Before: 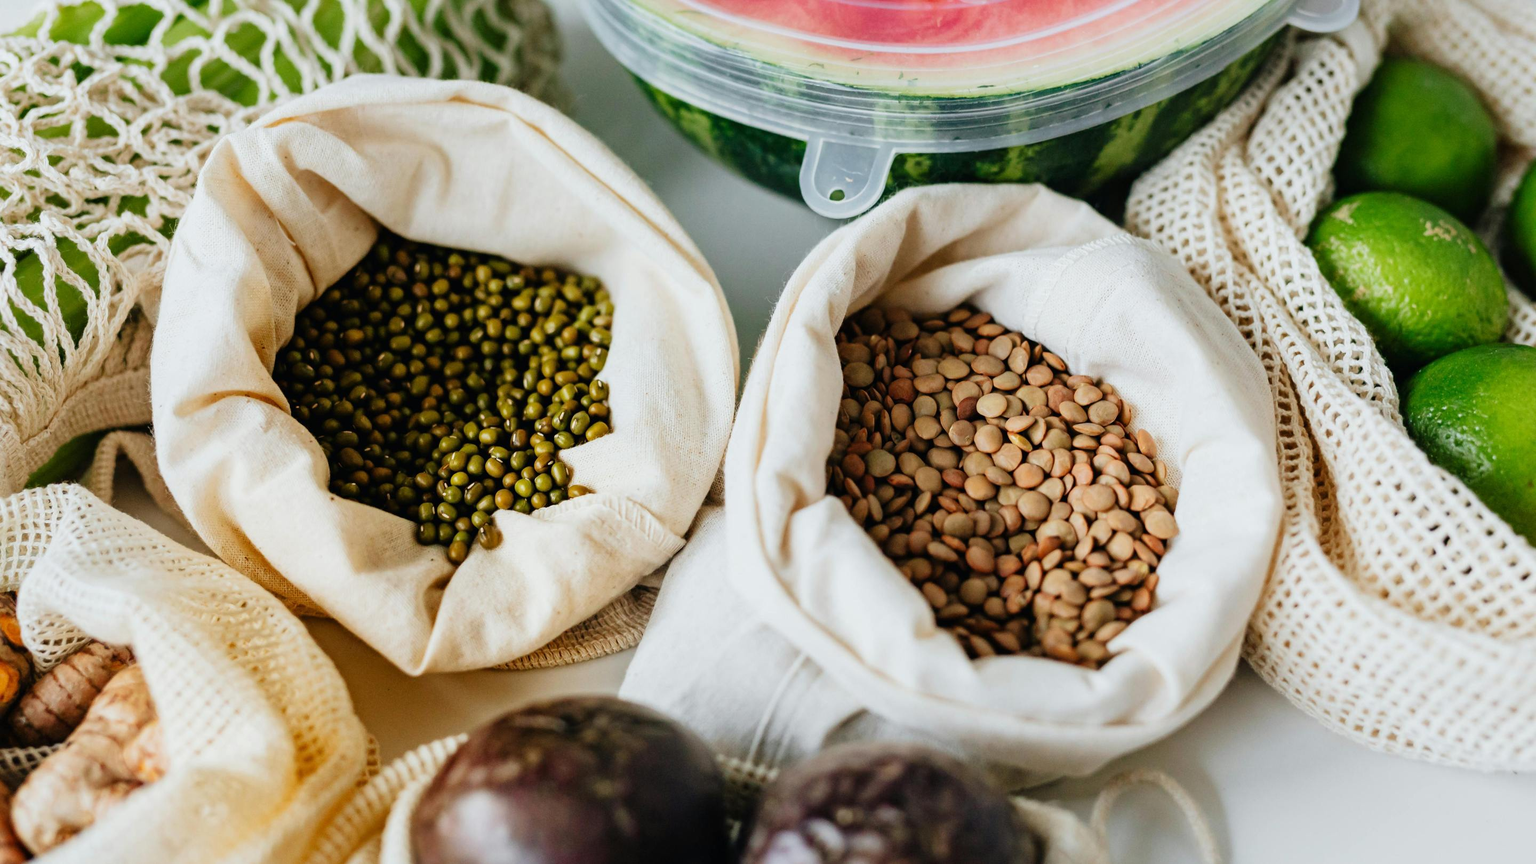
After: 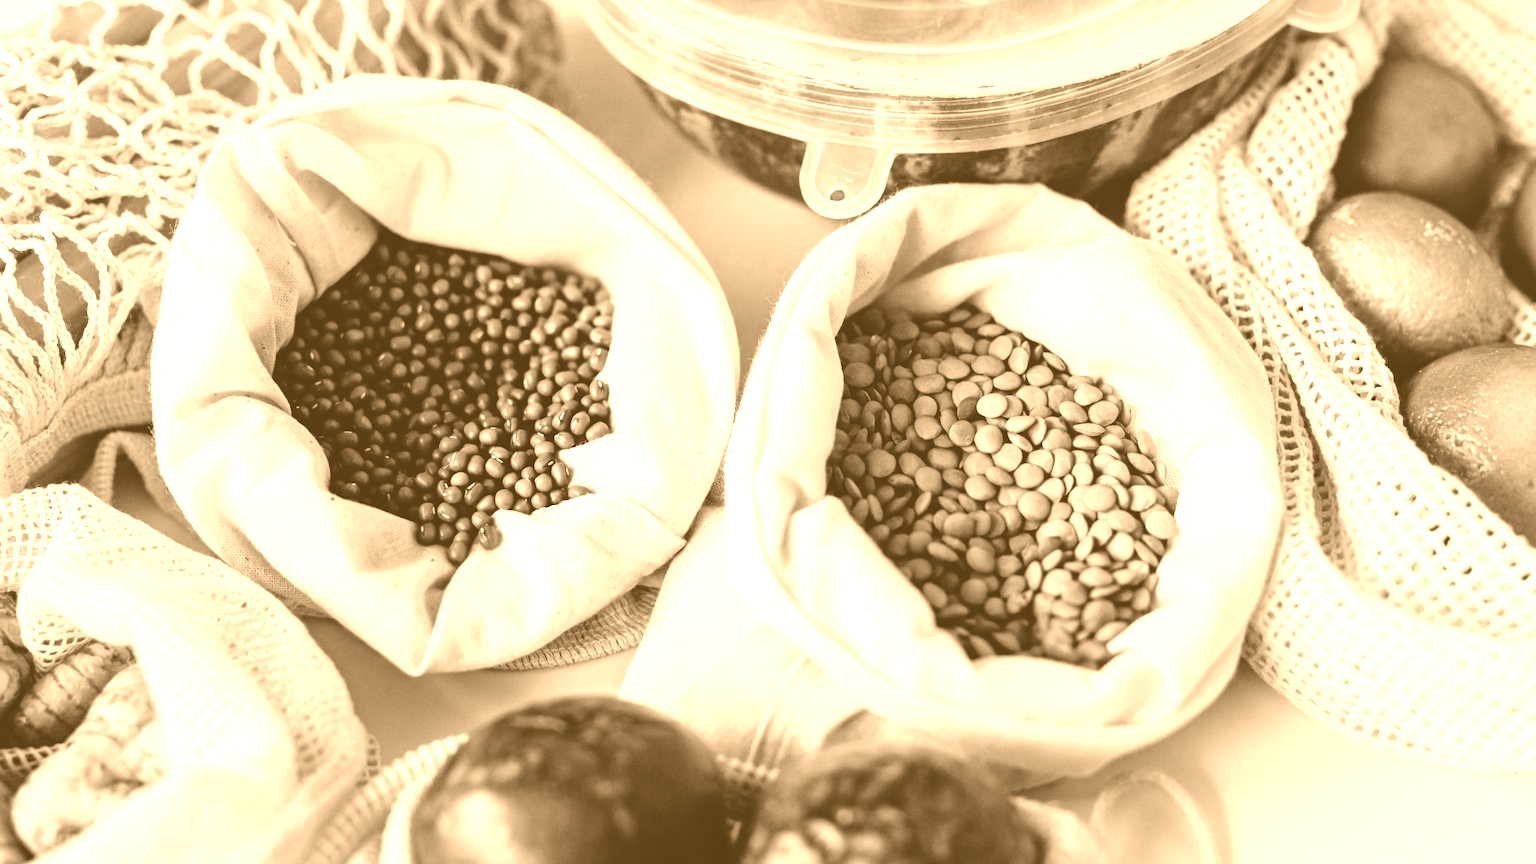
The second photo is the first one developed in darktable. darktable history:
color zones: curves: ch0 [(0.25, 0.5) (0.463, 0.627) (0.484, 0.637) (0.75, 0.5)]
colorize: hue 28.8°, source mix 100%
